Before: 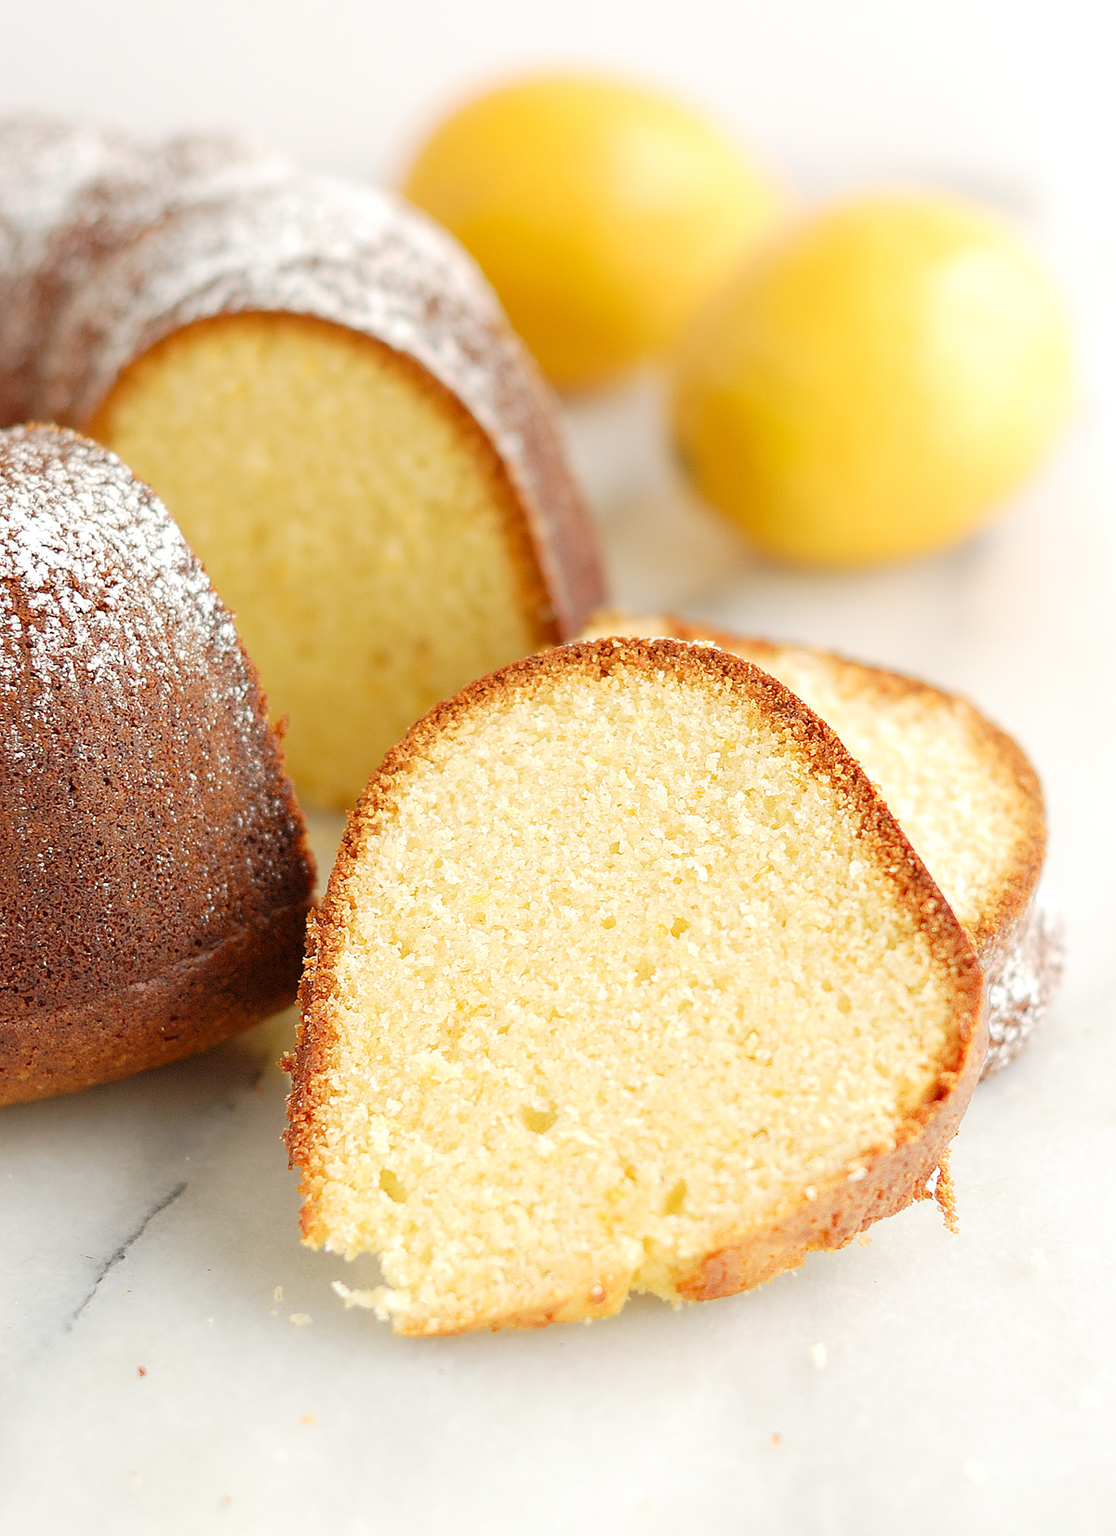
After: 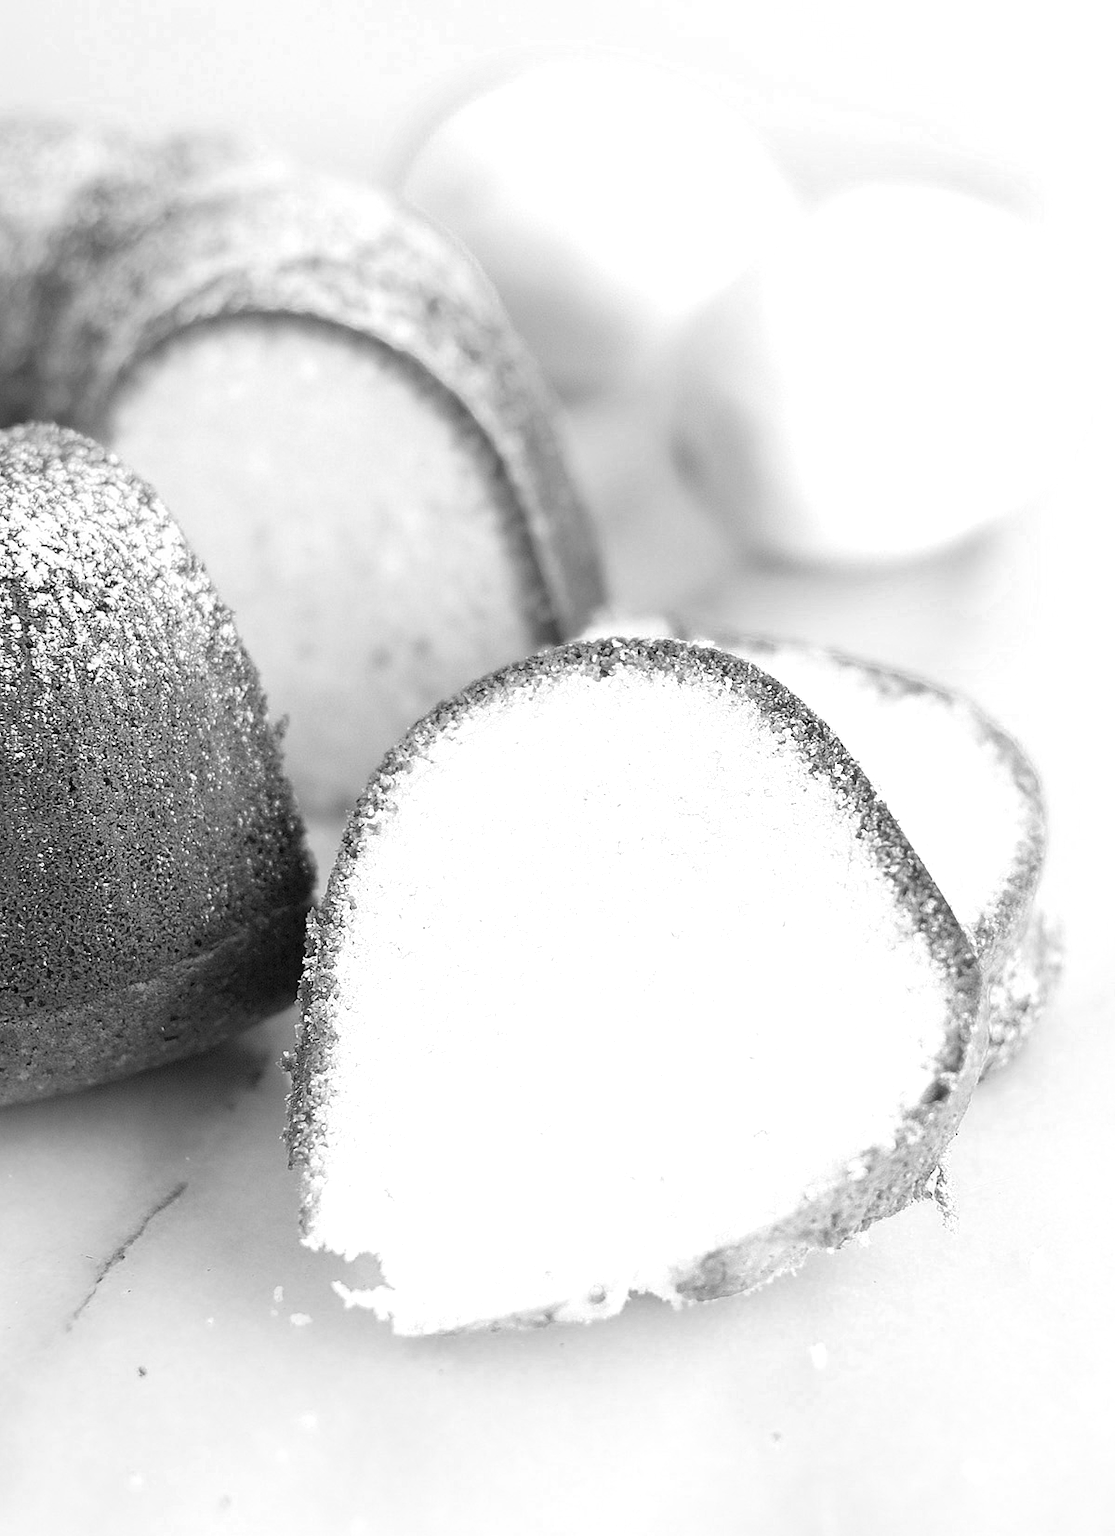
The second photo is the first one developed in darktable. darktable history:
monochrome: a 2.21, b -1.33, size 2.2
color zones: curves: ch0 [(0.004, 0.305) (0.261, 0.623) (0.389, 0.399) (0.708, 0.571) (0.947, 0.34)]; ch1 [(0.025, 0.645) (0.229, 0.584) (0.326, 0.551) (0.484, 0.262) (0.757, 0.643)]
